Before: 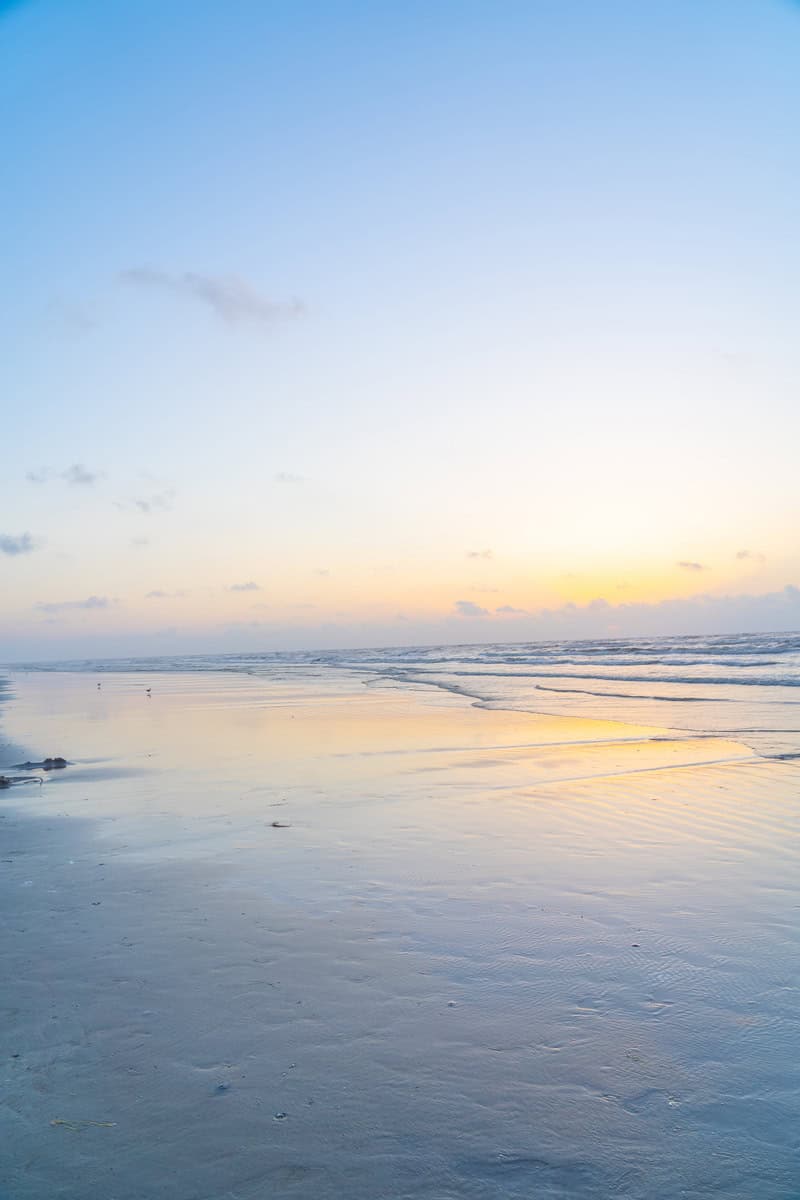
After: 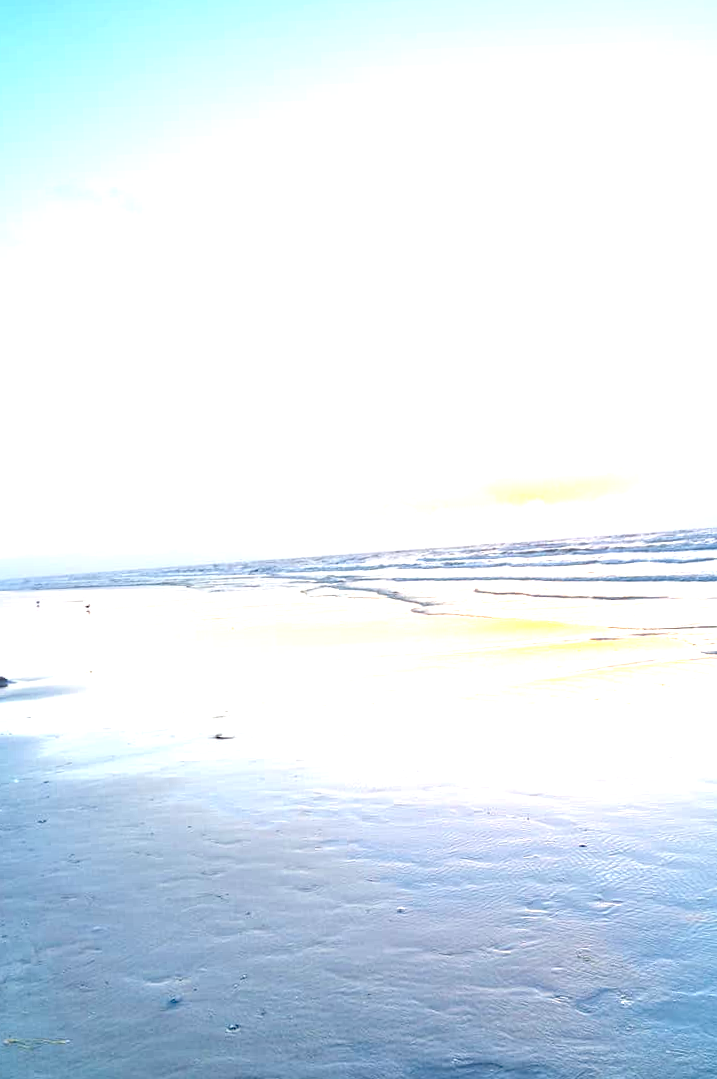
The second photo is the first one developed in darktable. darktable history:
local contrast: detail 130%
exposure: black level correction 0, exposure 1.2 EV, compensate highlight preservation false
haze removal: compatibility mode true, adaptive false
crop and rotate: angle 1.87°, left 5.968%, top 5.701%
tone equalizer: -7 EV 0.161 EV, -6 EV 0.58 EV, -5 EV 1.16 EV, -4 EV 1.35 EV, -3 EV 1.12 EV, -2 EV 0.6 EV, -1 EV 0.165 EV
